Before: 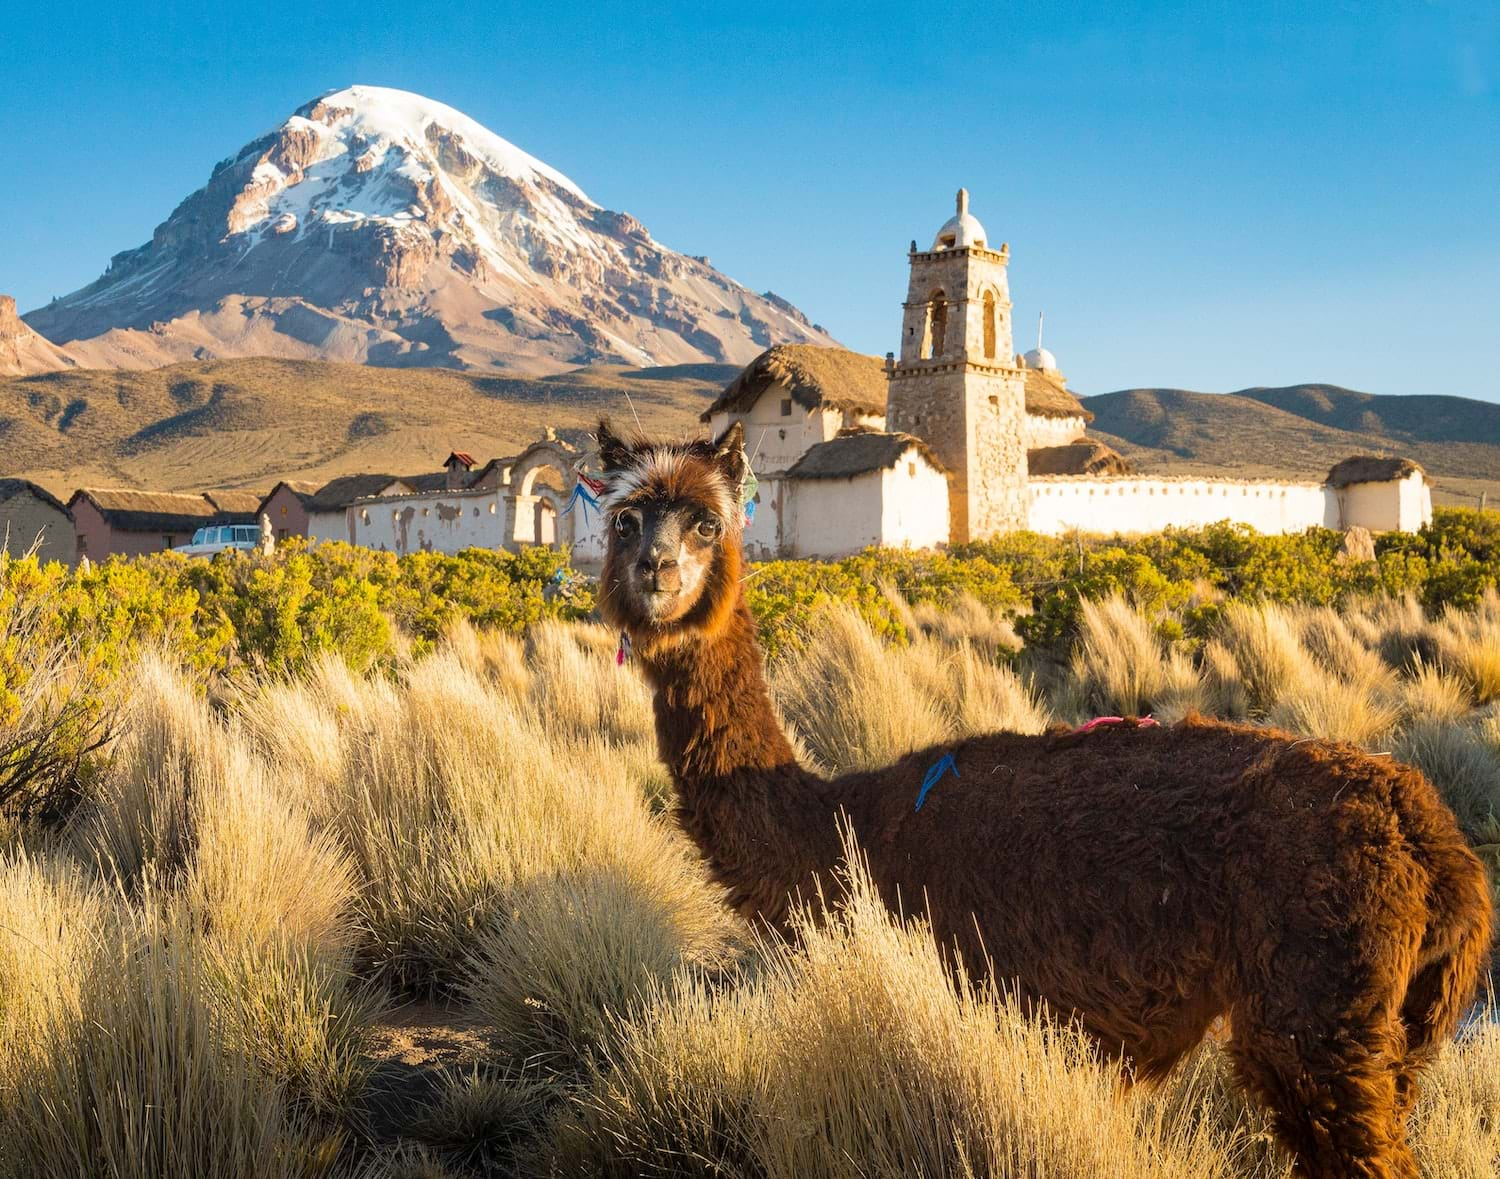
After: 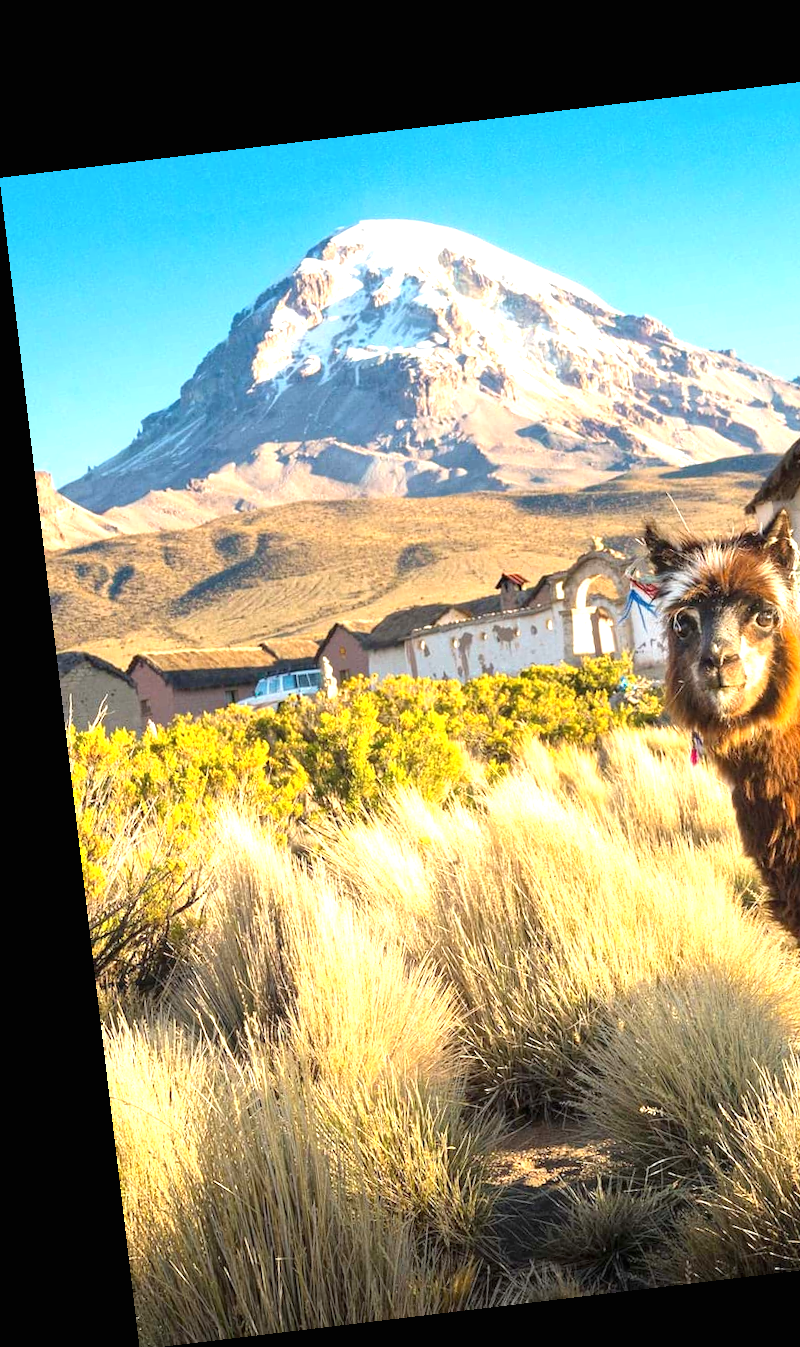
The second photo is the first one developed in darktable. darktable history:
color zones: curves: ch0 [(0.25, 0.5) (0.423, 0.5) (0.443, 0.5) (0.521, 0.756) (0.568, 0.5) (0.576, 0.5) (0.75, 0.5)]; ch1 [(0.25, 0.5) (0.423, 0.5) (0.443, 0.5) (0.539, 0.873) (0.624, 0.565) (0.631, 0.5) (0.75, 0.5)]
rotate and perspective: rotation -6.83°, automatic cropping off
crop and rotate: left 0%, top 0%, right 50.845%
white balance: red 0.986, blue 1.01
exposure: black level correction 0, exposure 1 EV, compensate exposure bias true, compensate highlight preservation false
